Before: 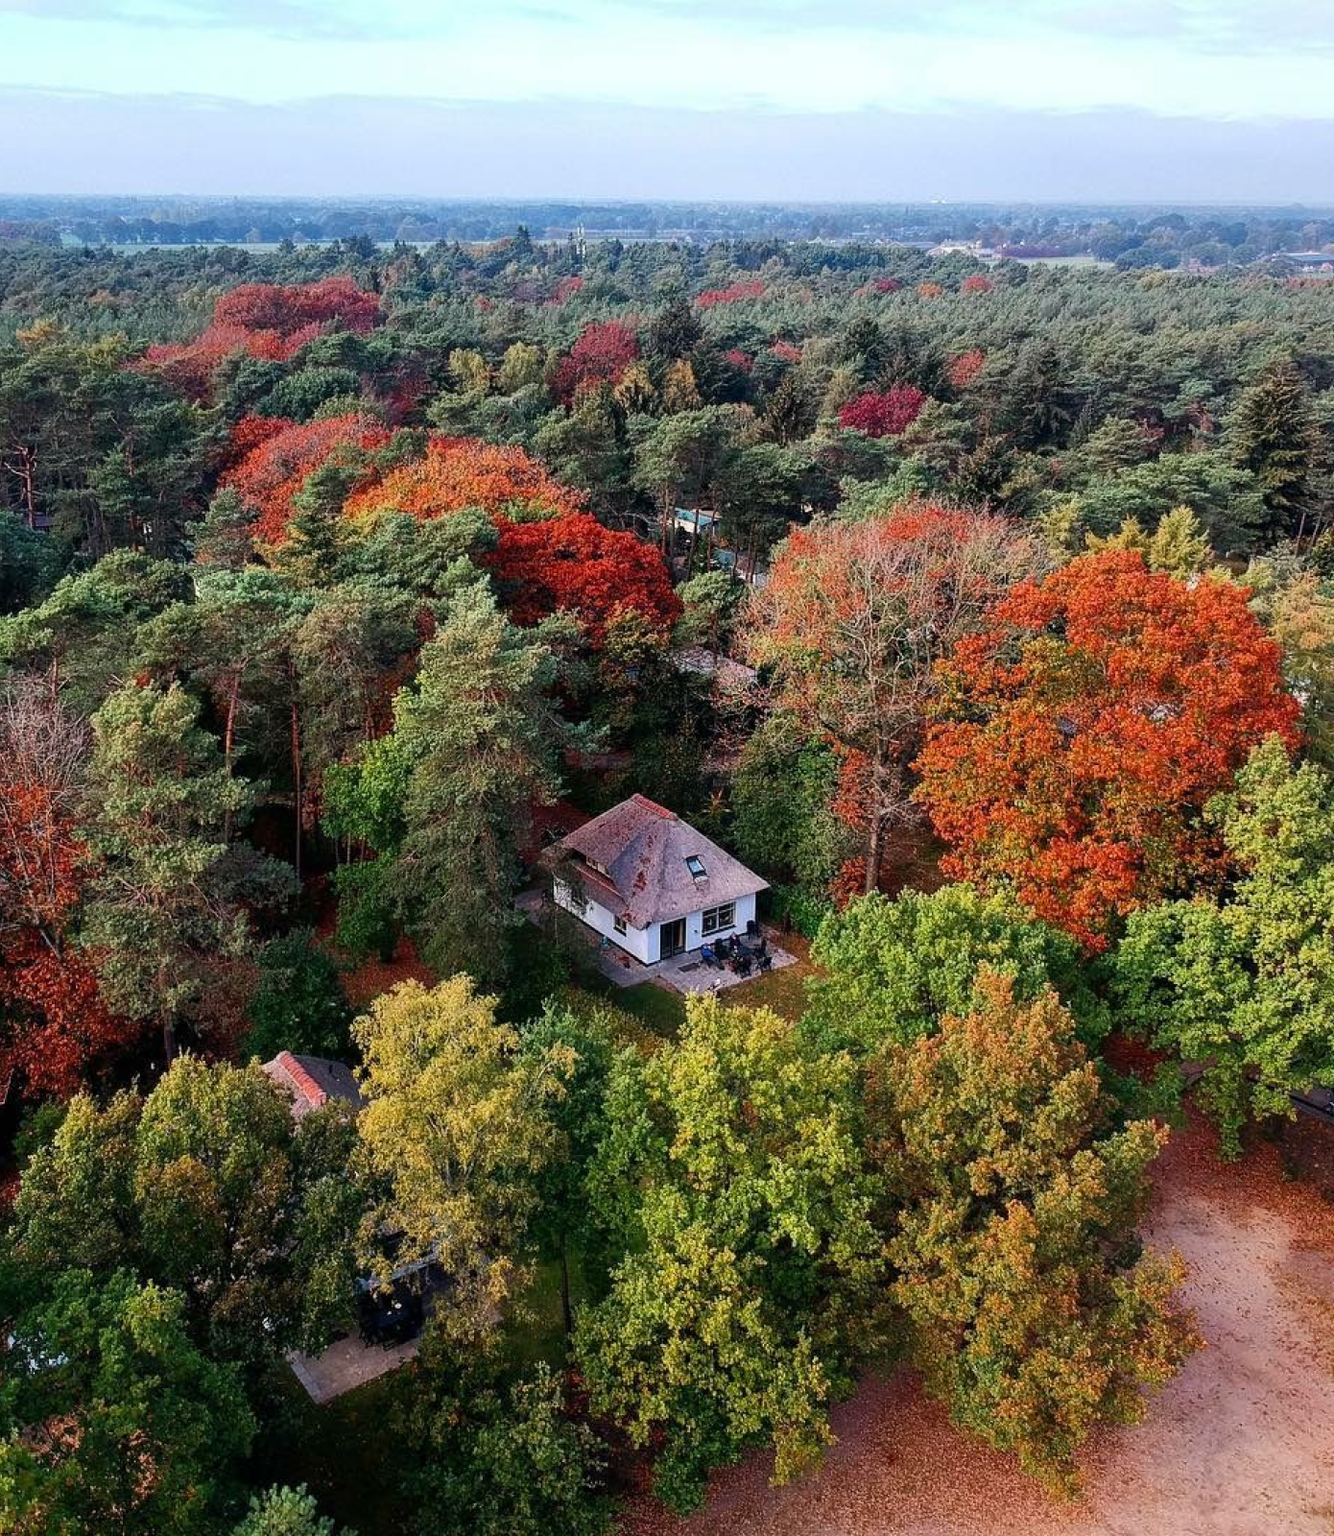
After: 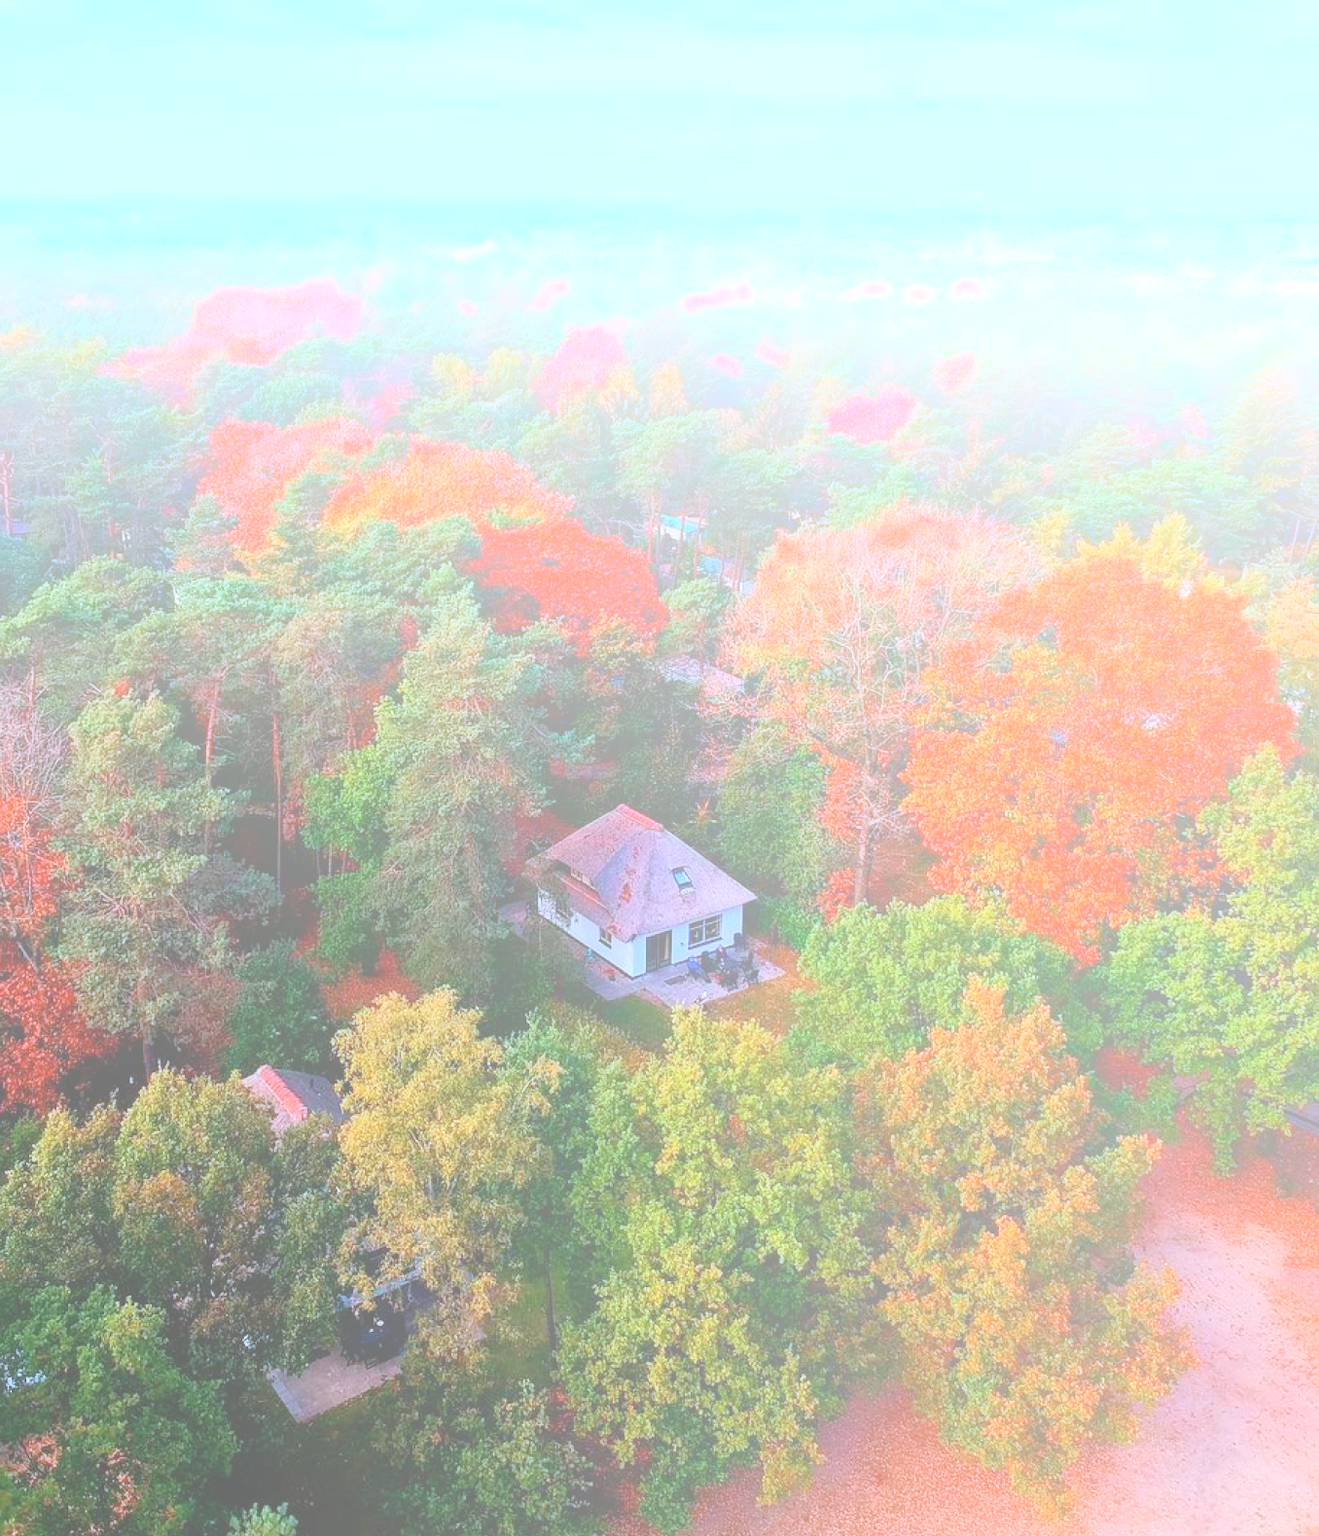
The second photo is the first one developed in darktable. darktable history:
local contrast: mode bilateral grid, contrast 20, coarseness 50, detail 120%, midtone range 0.2
crop and rotate: left 1.774%, right 0.633%, bottom 1.28%
bloom: size 85%, threshold 5%, strength 85%
color correction: highlights a* -2.24, highlights b* -18.1
